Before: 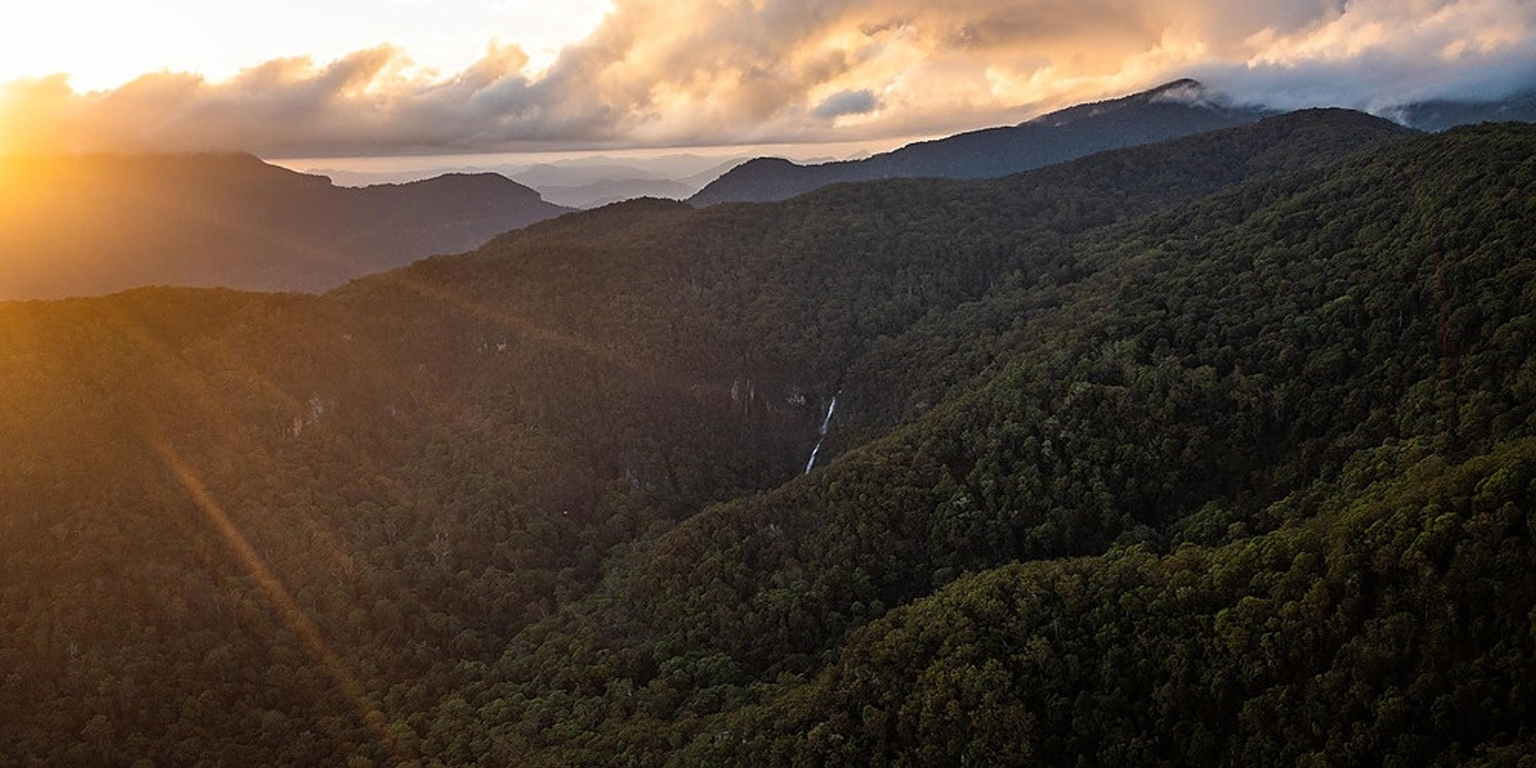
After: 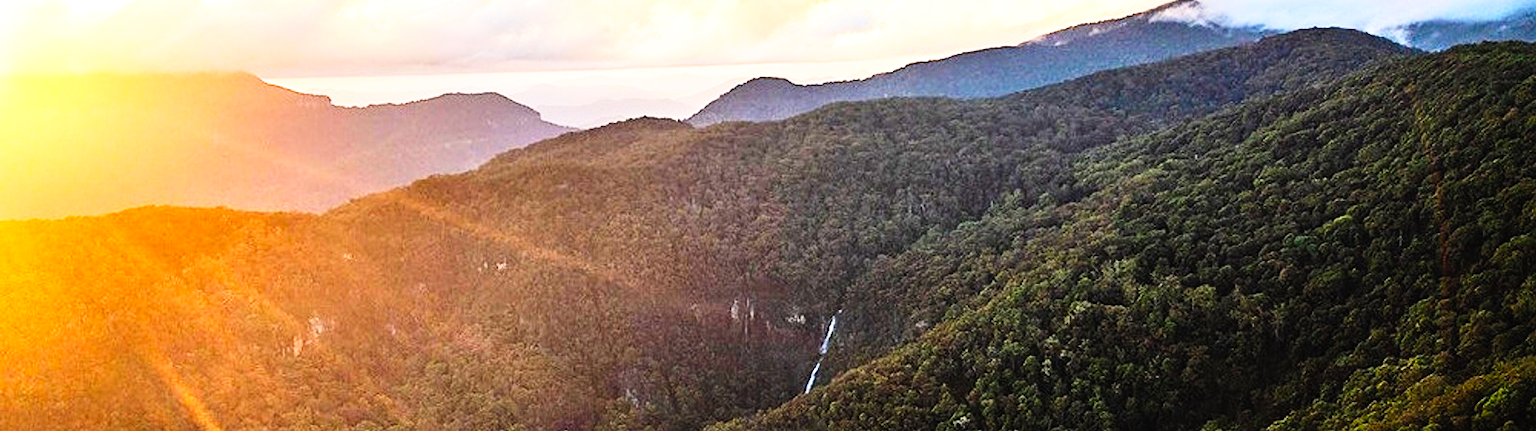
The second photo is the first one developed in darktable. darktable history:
crop and rotate: top 10.613%, bottom 33.238%
exposure: black level correction 0, exposure 0.396 EV, compensate exposure bias true, compensate highlight preservation false
contrast brightness saturation: contrast 0.198, brightness 0.165, saturation 0.219
base curve: curves: ch0 [(0, 0) (0.007, 0.004) (0.027, 0.03) (0.046, 0.07) (0.207, 0.54) (0.442, 0.872) (0.673, 0.972) (1, 1)], preserve colors none
